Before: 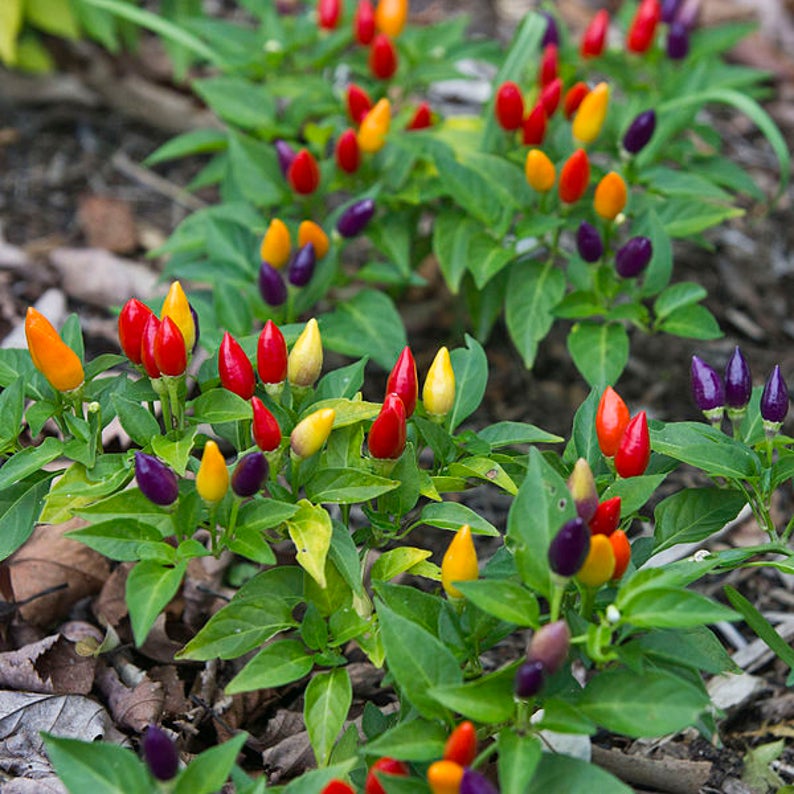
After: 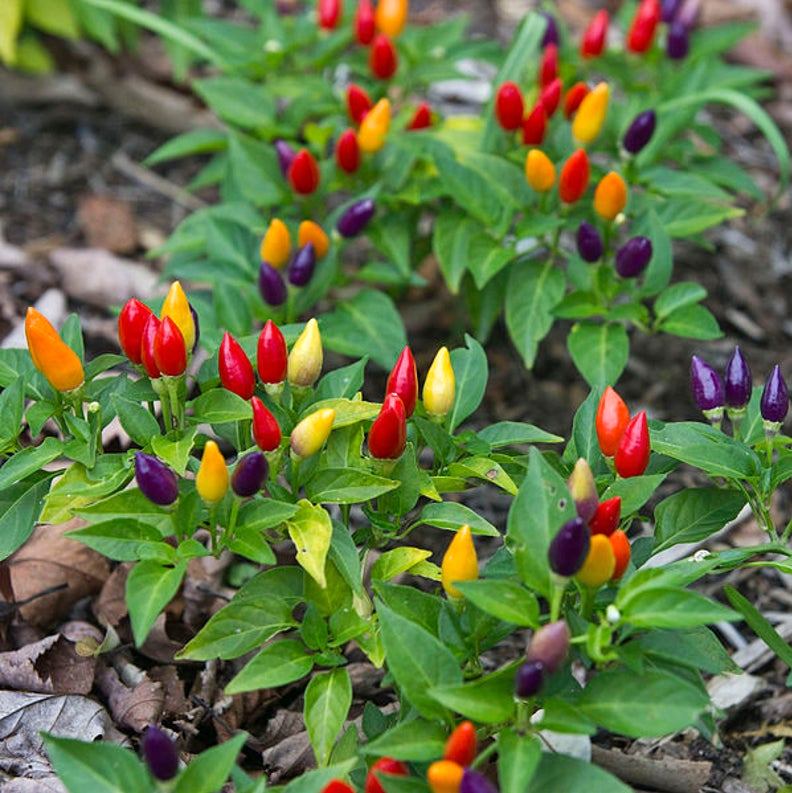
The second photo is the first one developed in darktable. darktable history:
tone equalizer: on, module defaults
exposure: exposure 0.087 EV, compensate highlight preservation false
crop and rotate: left 0.133%, bottom 0.002%
shadows and highlights: soften with gaussian
